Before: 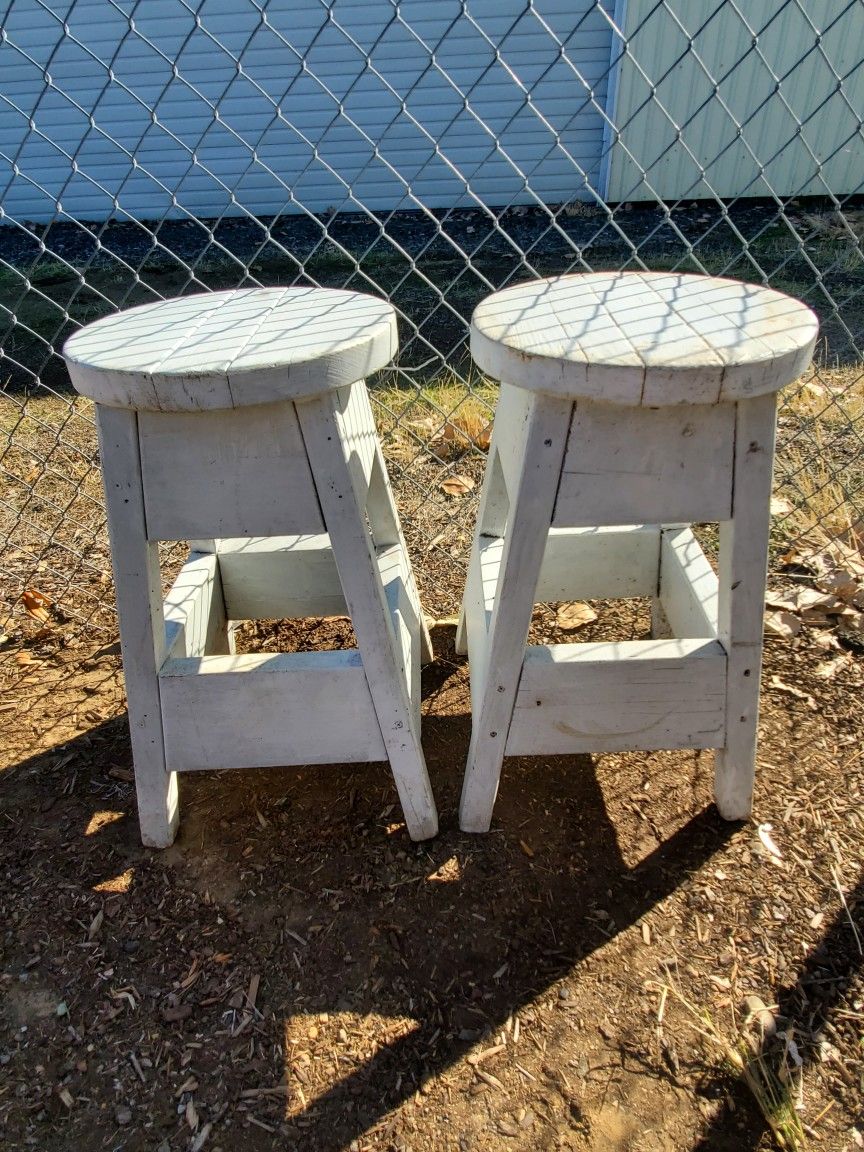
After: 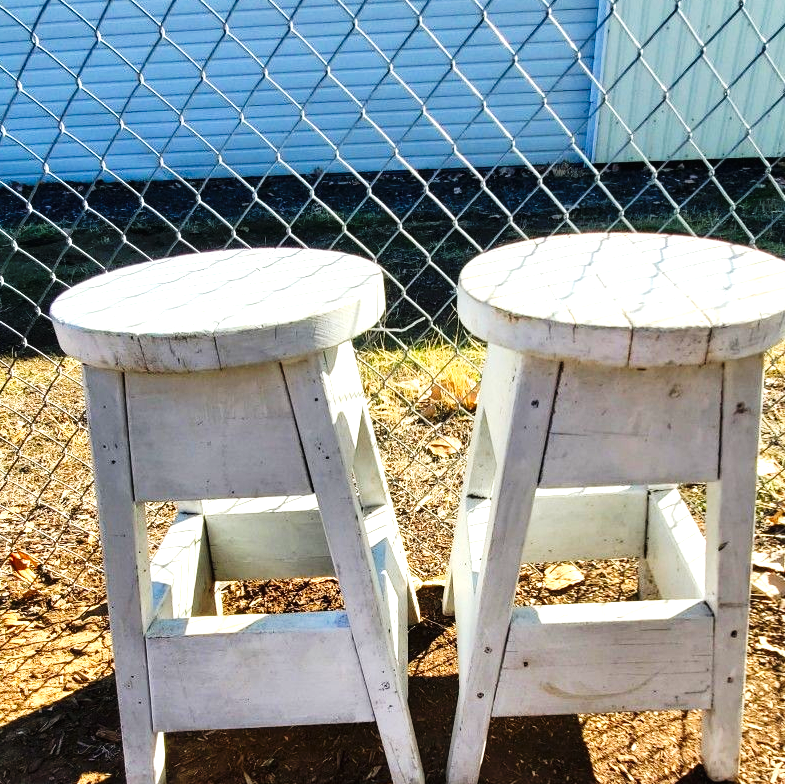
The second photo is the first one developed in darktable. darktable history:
crop: left 1.522%, top 3.432%, right 7.621%, bottom 28.46%
tone curve: curves: ch0 [(0.016, 0.011) (0.21, 0.113) (0.515, 0.476) (0.78, 0.795) (1, 0.981)], preserve colors none
exposure: black level correction 0, exposure 1 EV, compensate exposure bias true, compensate highlight preservation false
